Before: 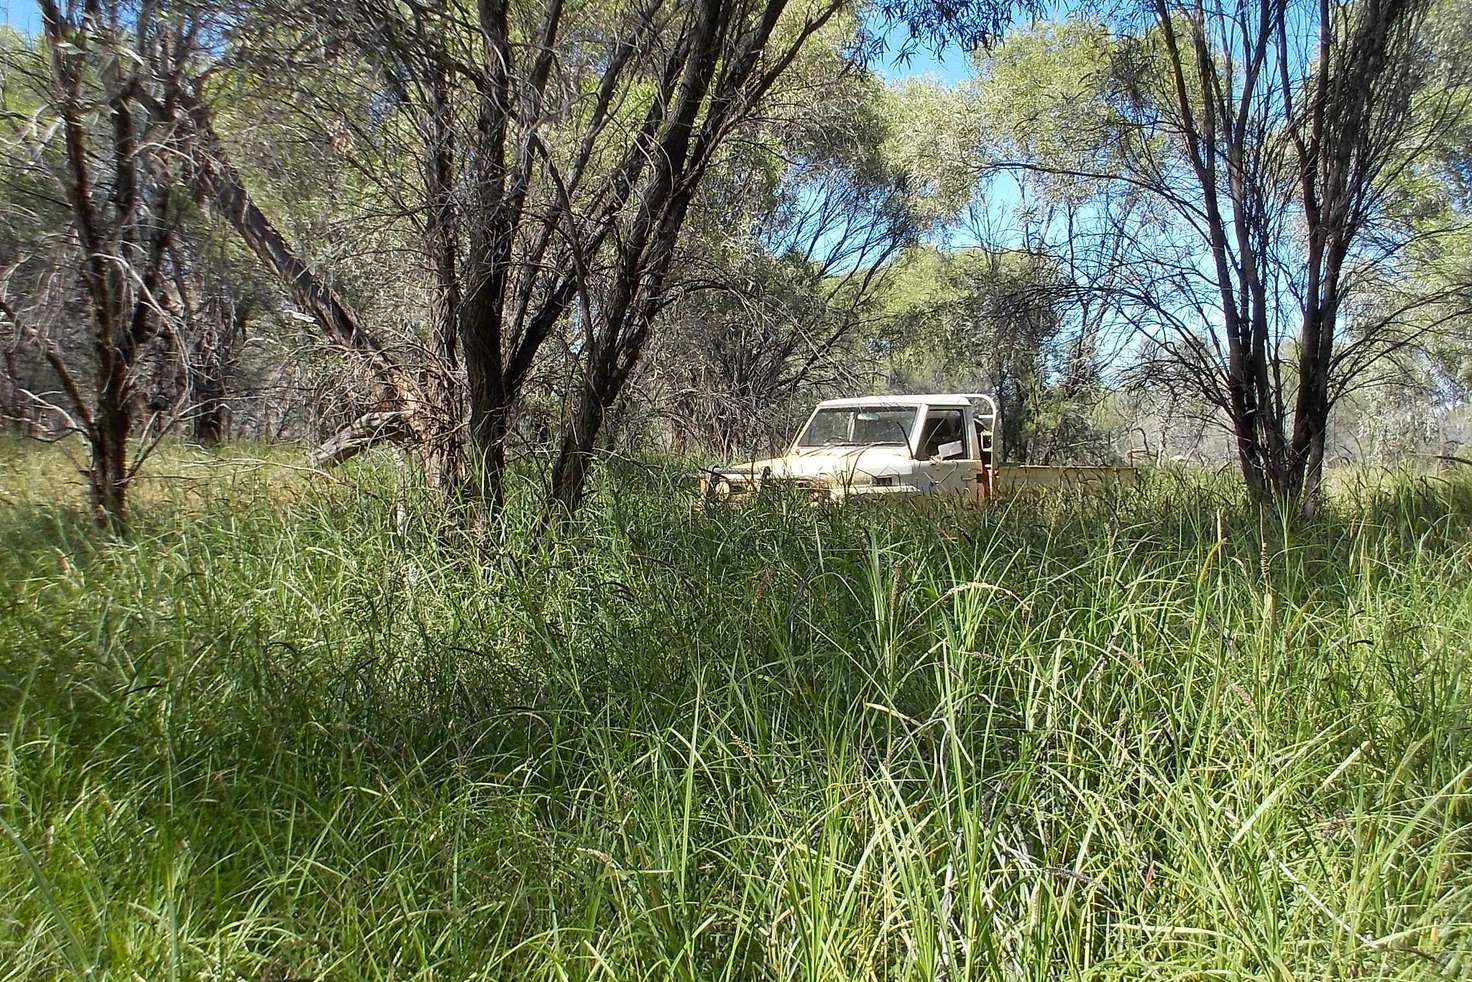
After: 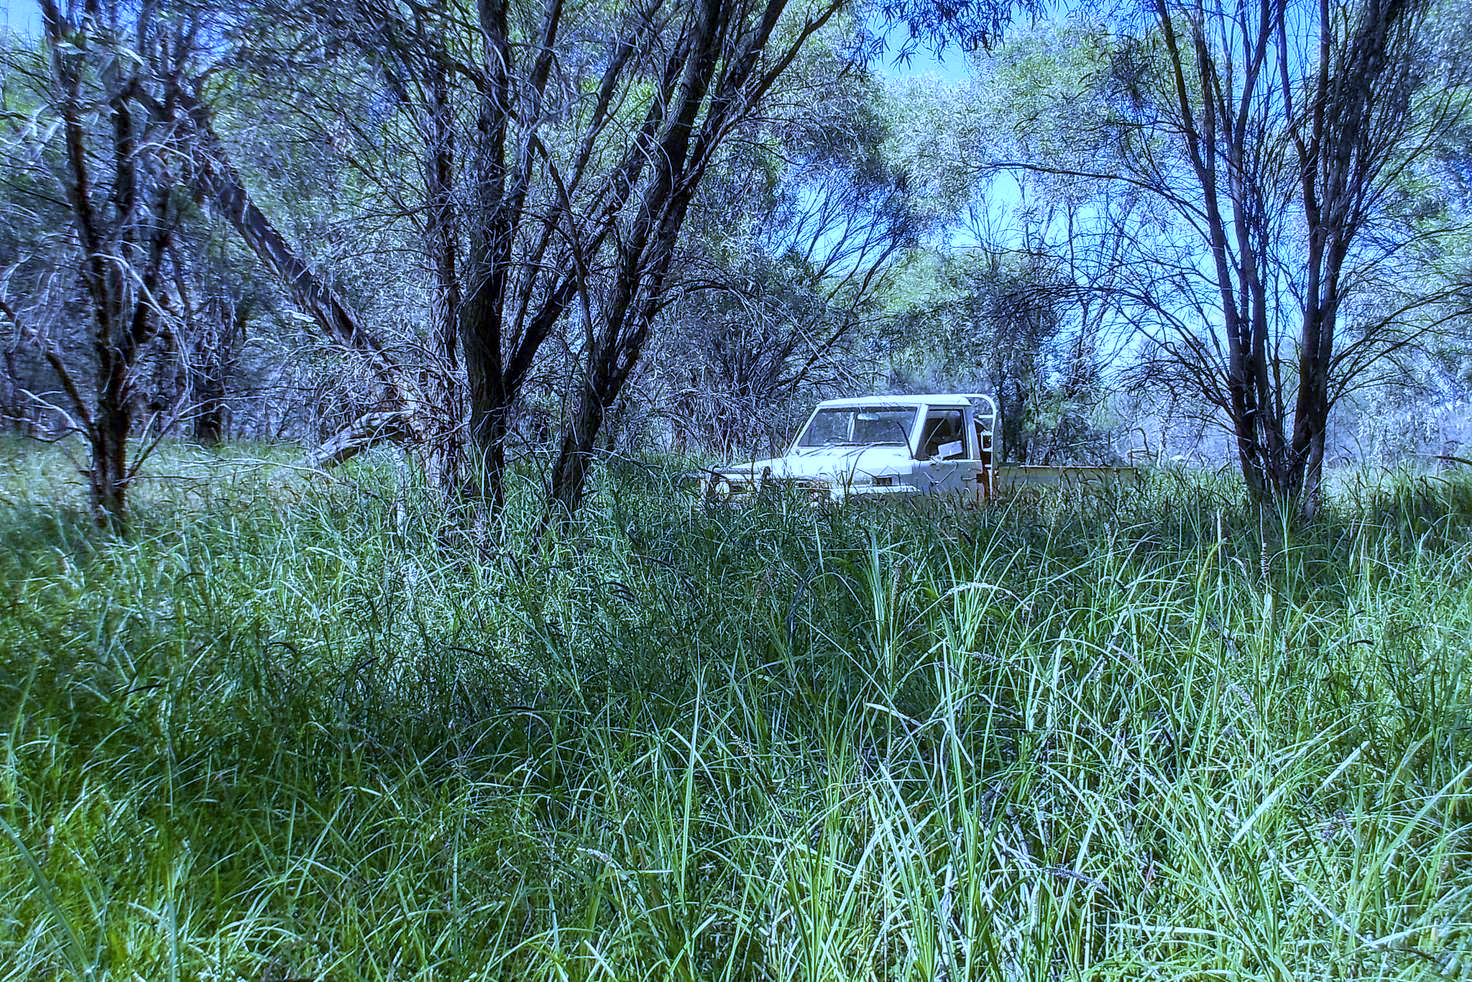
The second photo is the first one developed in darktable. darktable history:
local contrast: on, module defaults
velvia: strength 17%
white balance: red 0.766, blue 1.537
